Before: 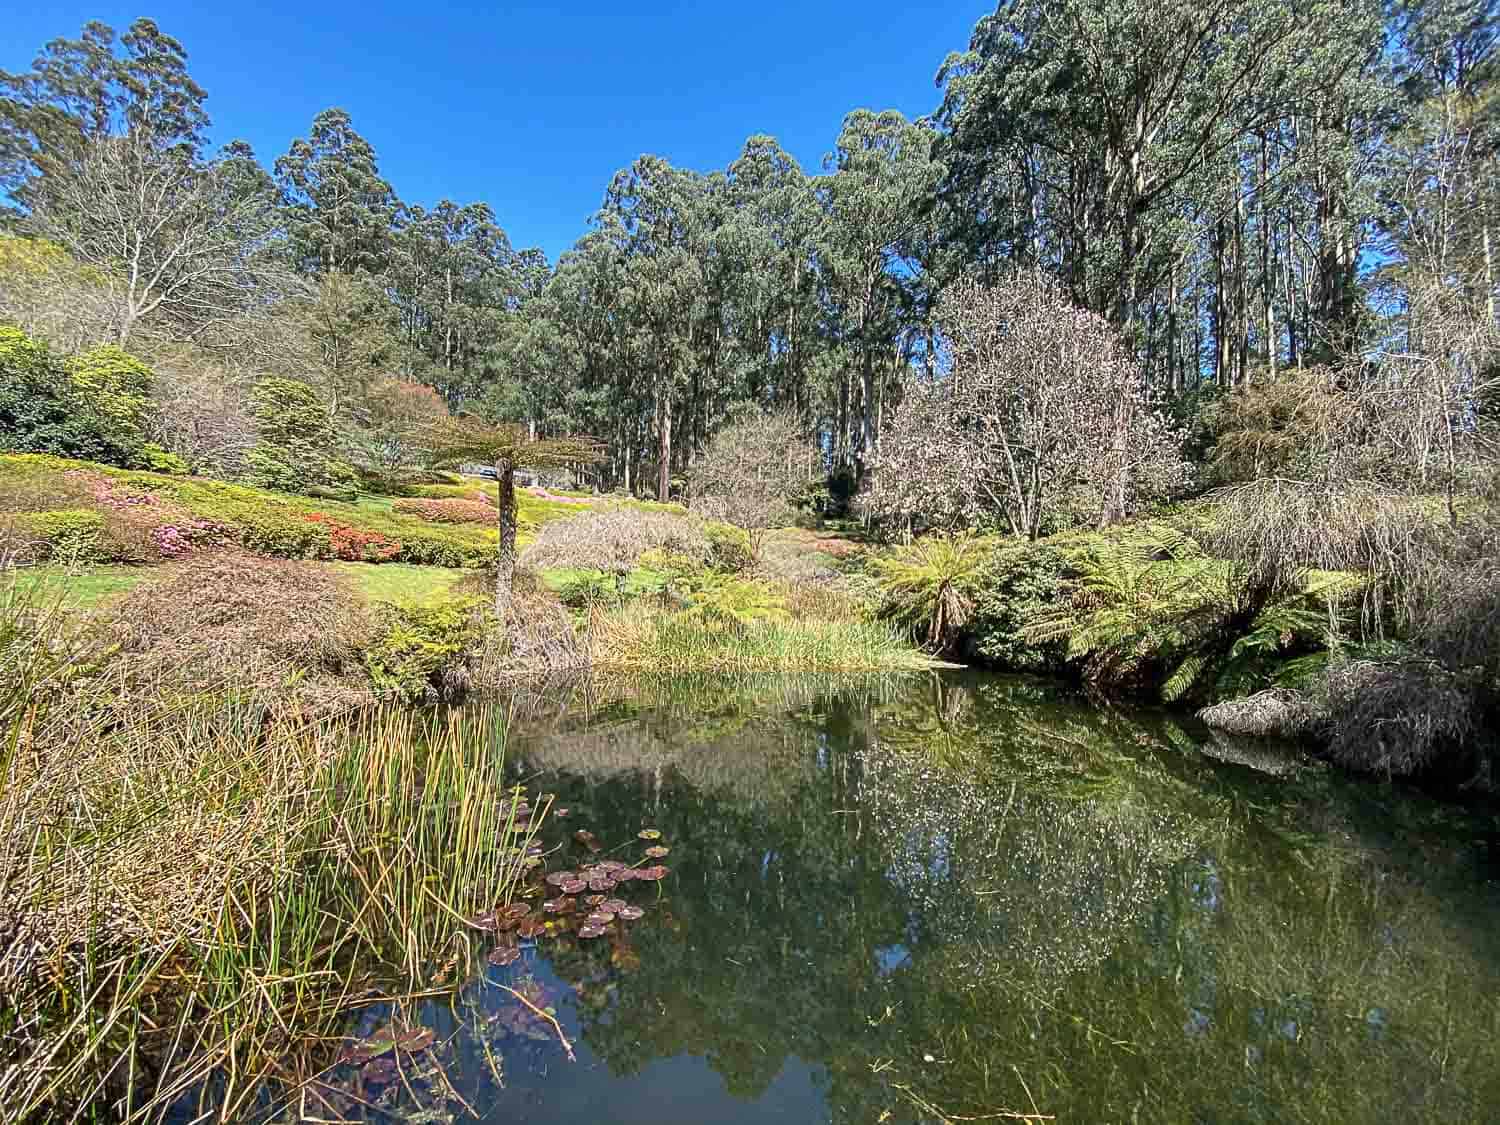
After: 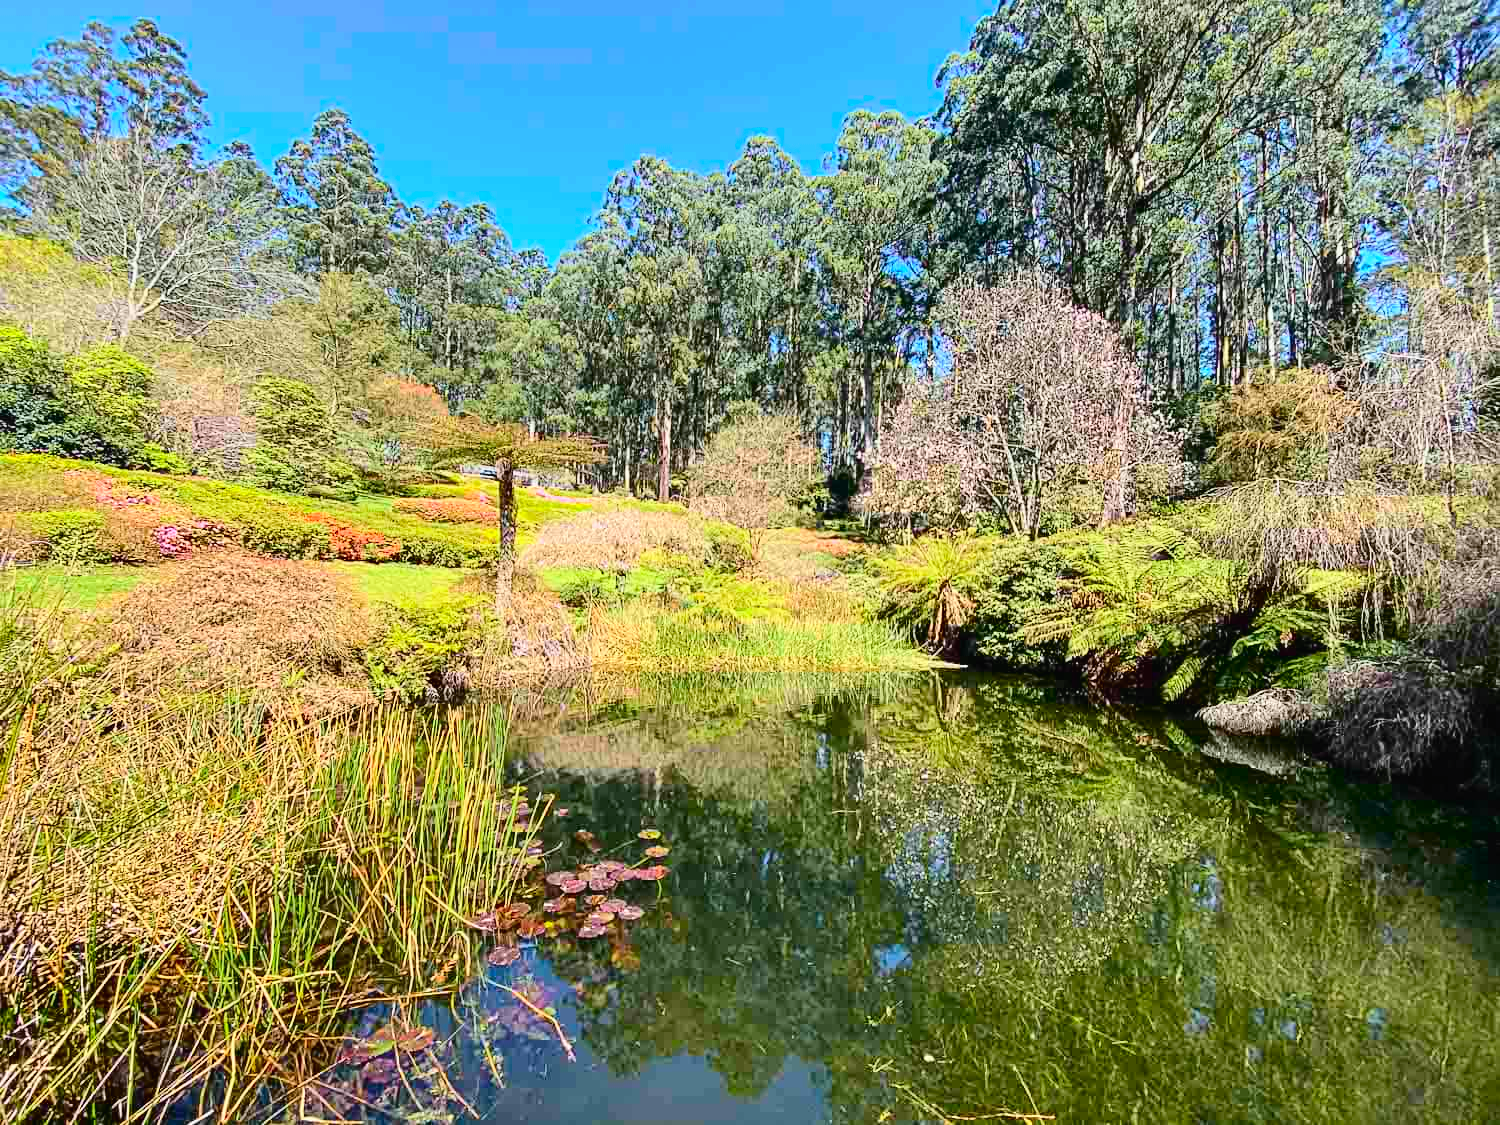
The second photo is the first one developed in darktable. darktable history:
tone curve: curves: ch0 [(0, 0.014) (0.12, 0.096) (0.386, 0.49) (0.54, 0.684) (0.751, 0.855) (0.89, 0.943) (0.998, 0.989)]; ch1 [(0, 0) (0.133, 0.099) (0.437, 0.41) (0.5, 0.5) (0.517, 0.536) (0.548, 0.575) (0.582, 0.639) (0.627, 0.692) (0.836, 0.868) (1, 1)]; ch2 [(0, 0) (0.374, 0.341) (0.456, 0.443) (0.478, 0.49) (0.501, 0.5) (0.528, 0.538) (0.55, 0.6) (0.572, 0.633) (0.702, 0.775) (1, 1)], color space Lab, independent channels, preserve colors none
exposure: compensate highlight preservation false
color balance: output saturation 110%
